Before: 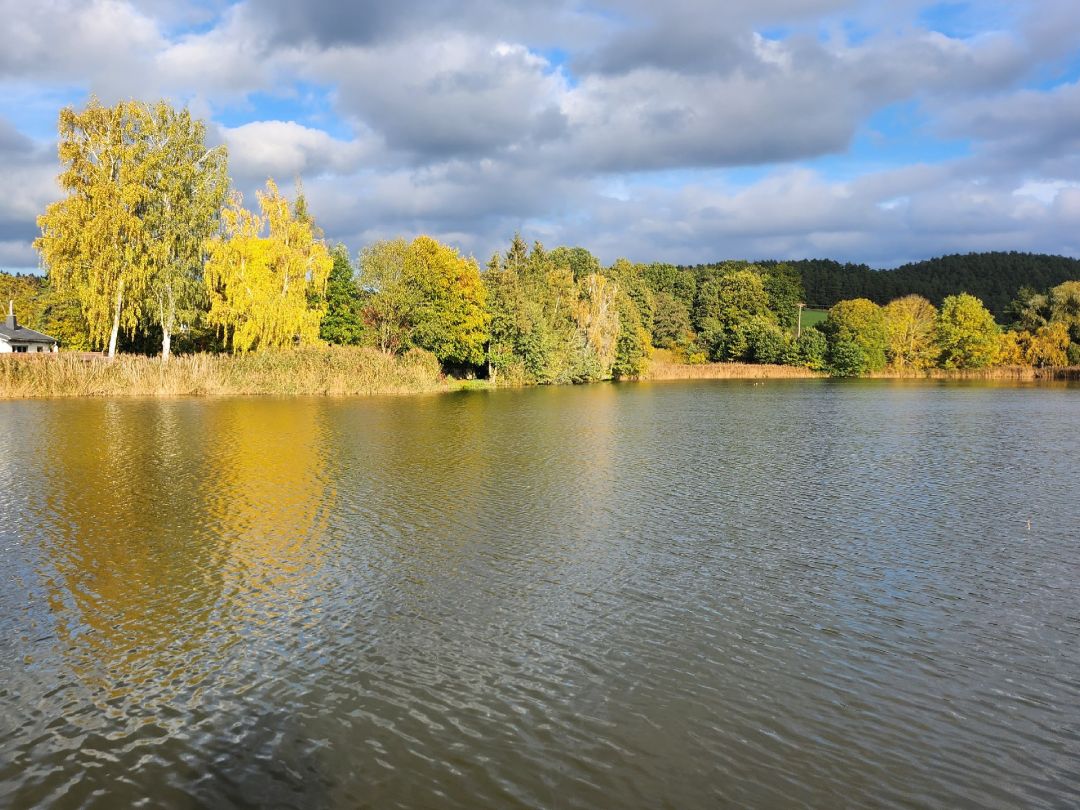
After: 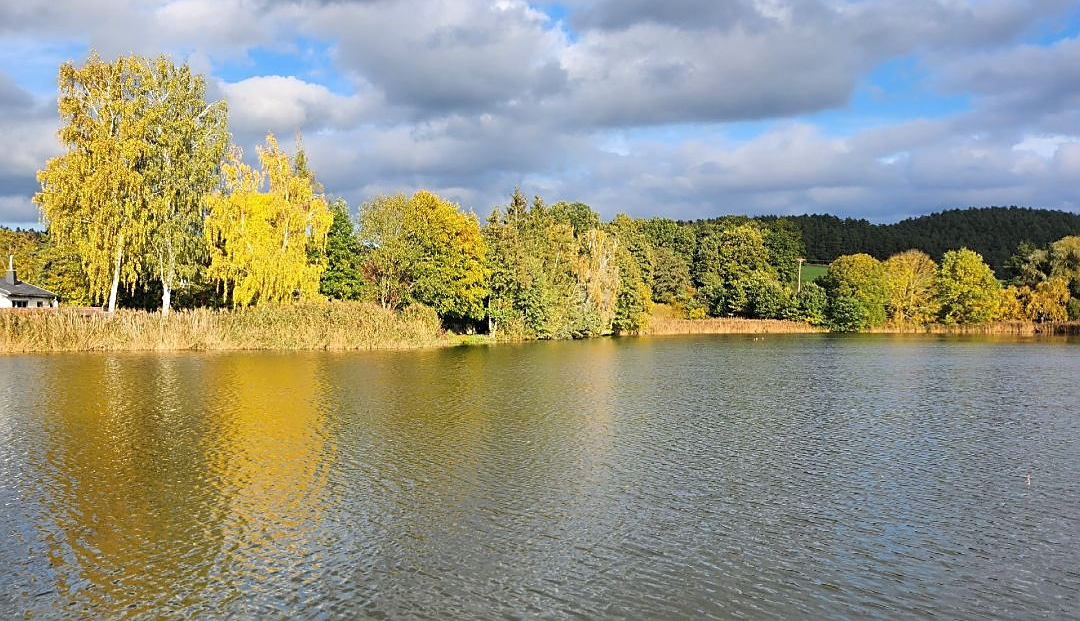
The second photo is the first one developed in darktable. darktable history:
crop: top 5.667%, bottom 17.637%
sharpen: radius 1.967
